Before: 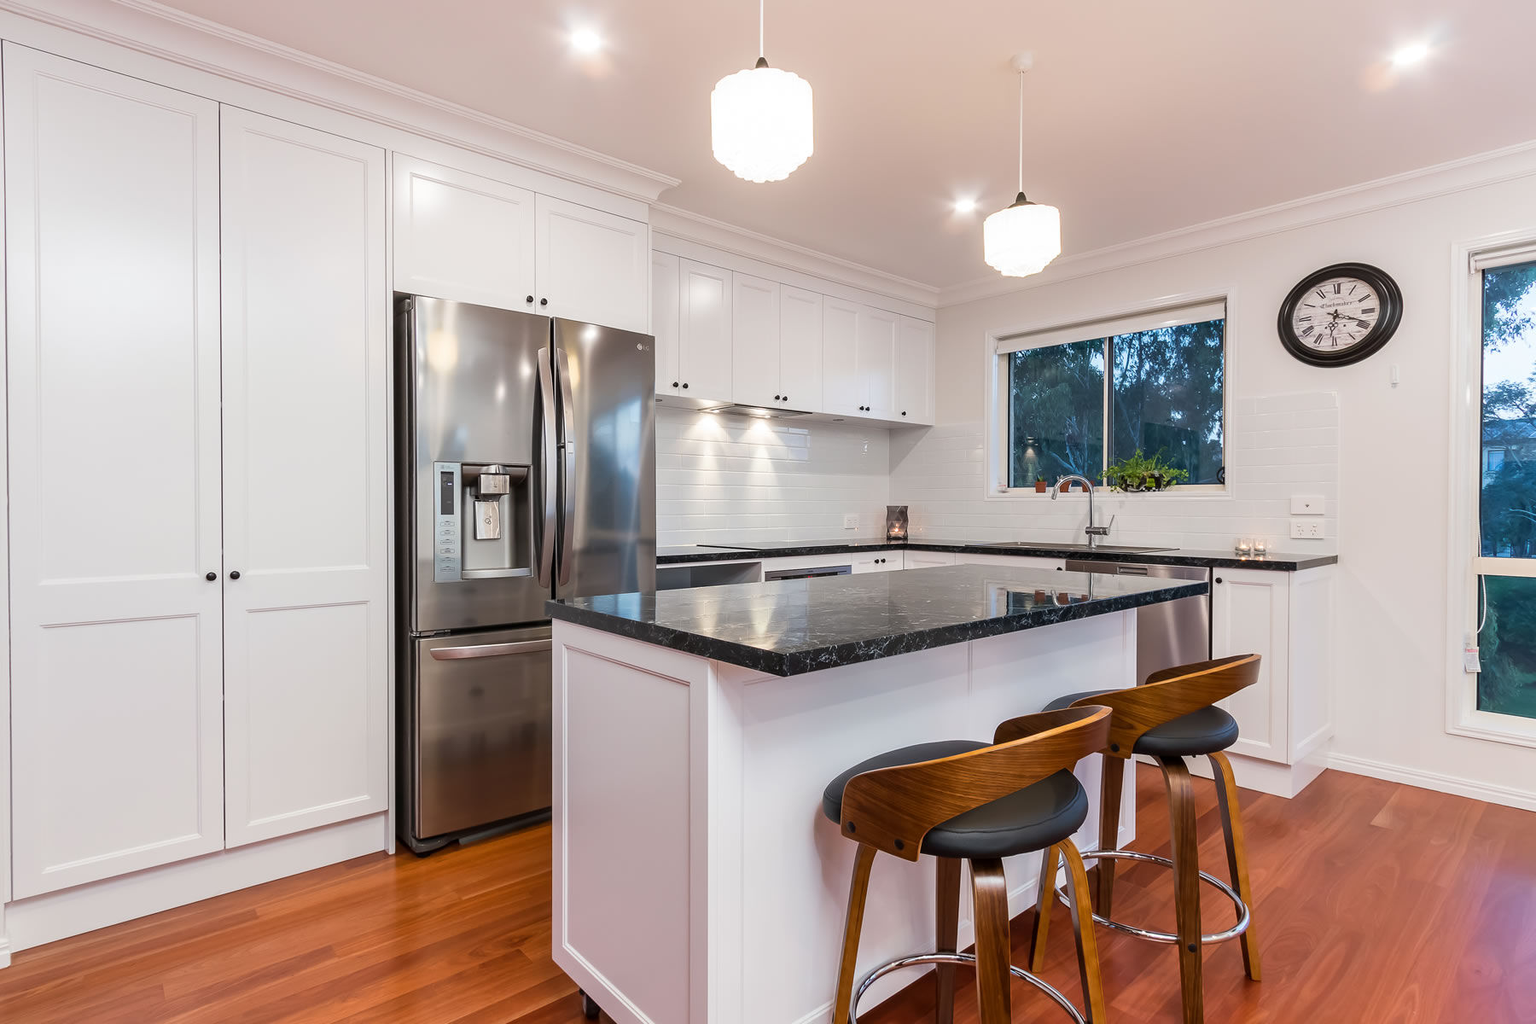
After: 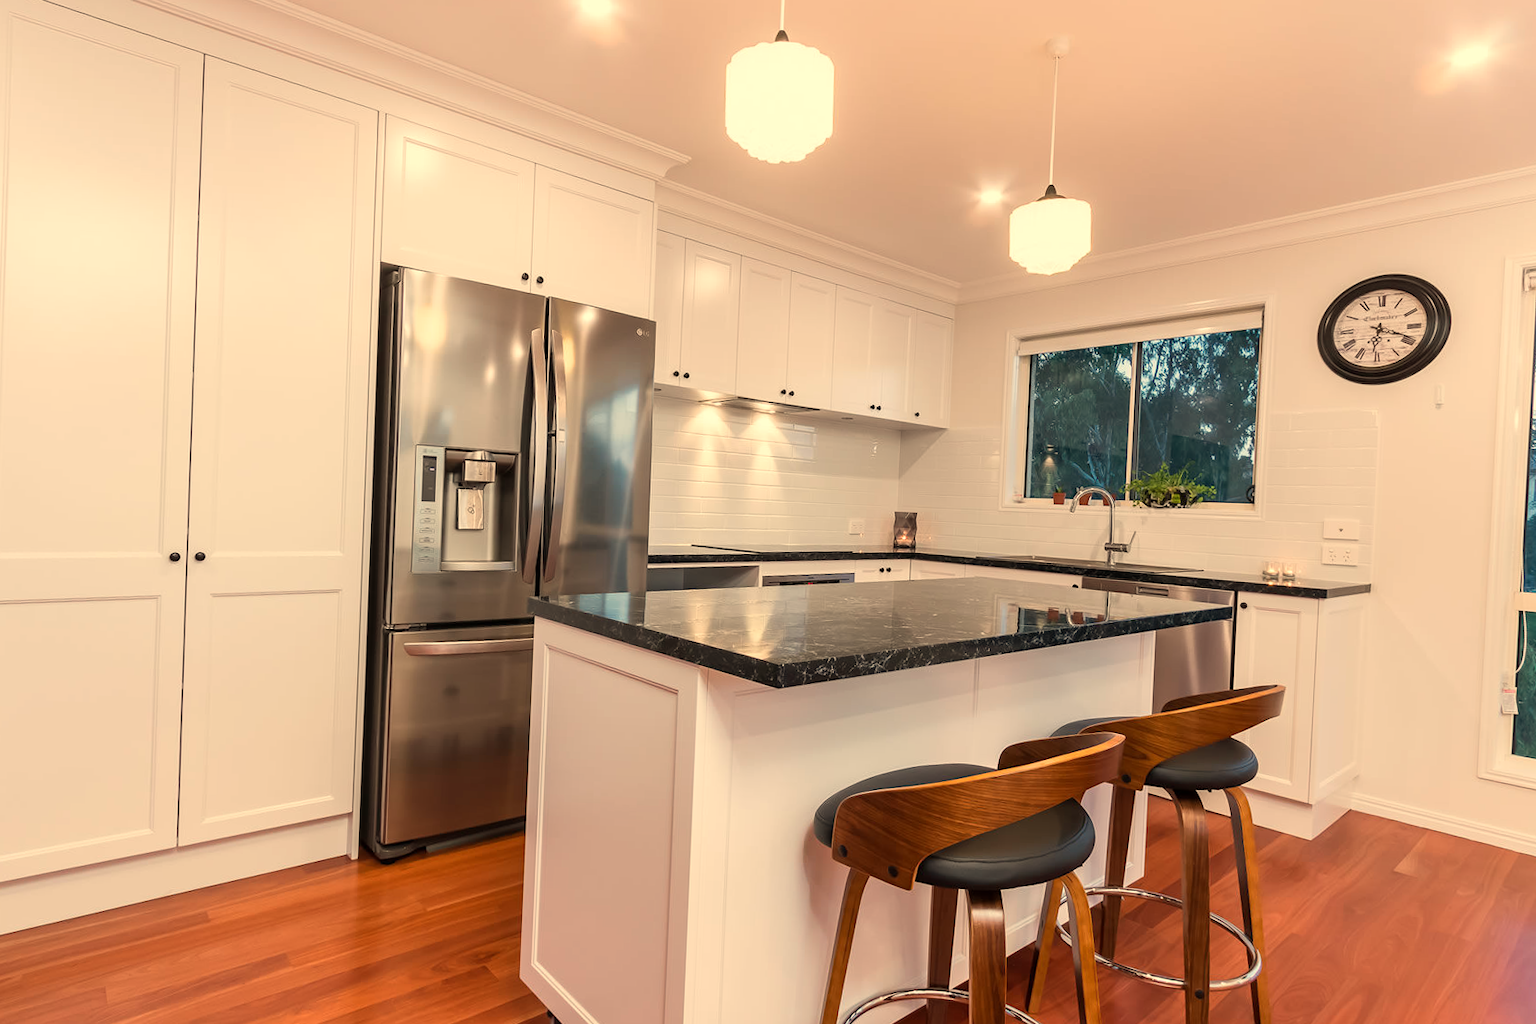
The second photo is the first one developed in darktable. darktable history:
crop and rotate: angle -2.38°
white balance: red 1.138, green 0.996, blue 0.812
